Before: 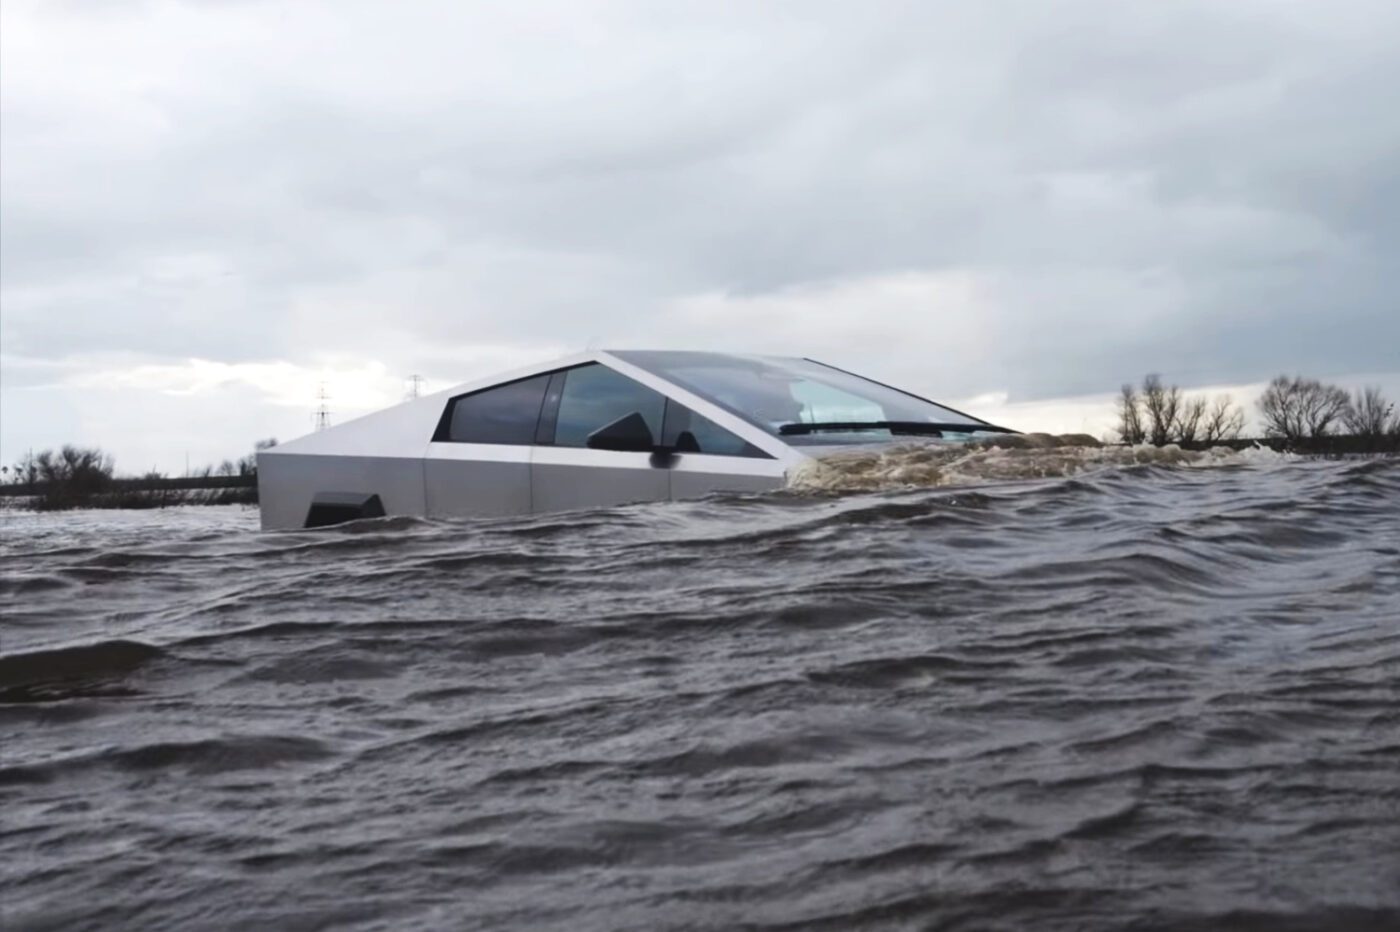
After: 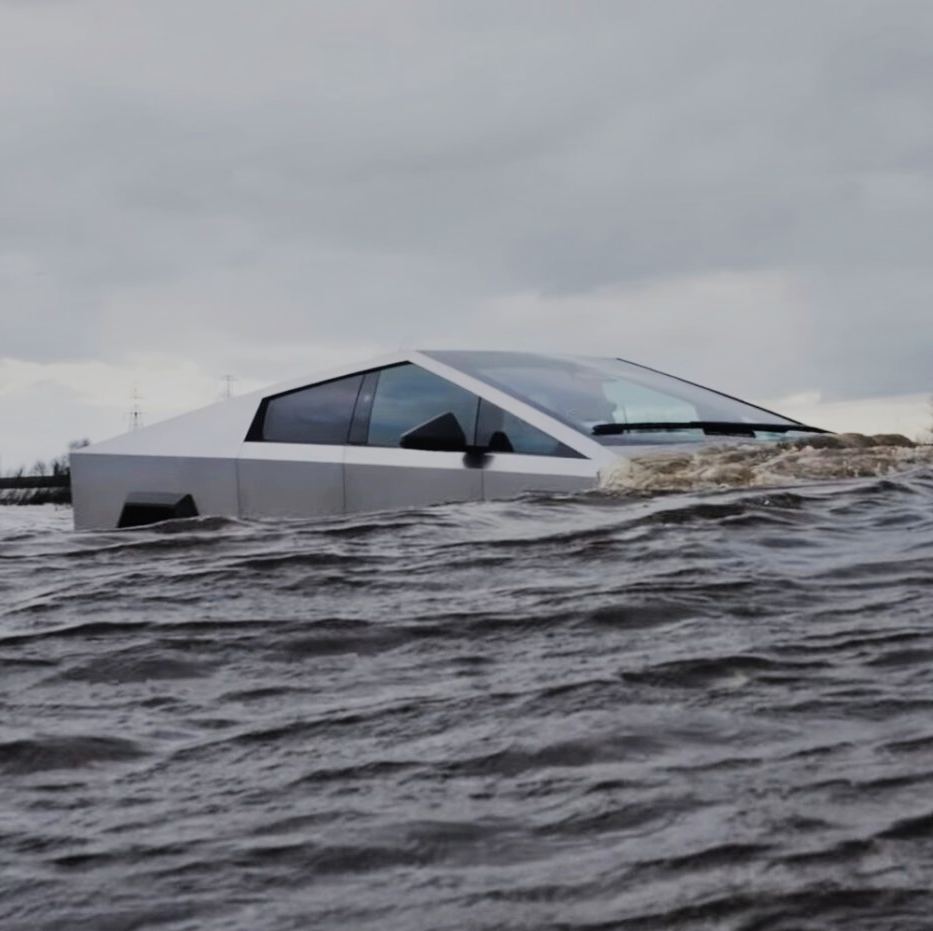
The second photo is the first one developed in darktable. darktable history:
shadows and highlights: soften with gaussian
filmic rgb: black relative exposure -6.98 EV, white relative exposure 5.63 EV, hardness 2.86
crop and rotate: left 13.409%, right 19.924%
